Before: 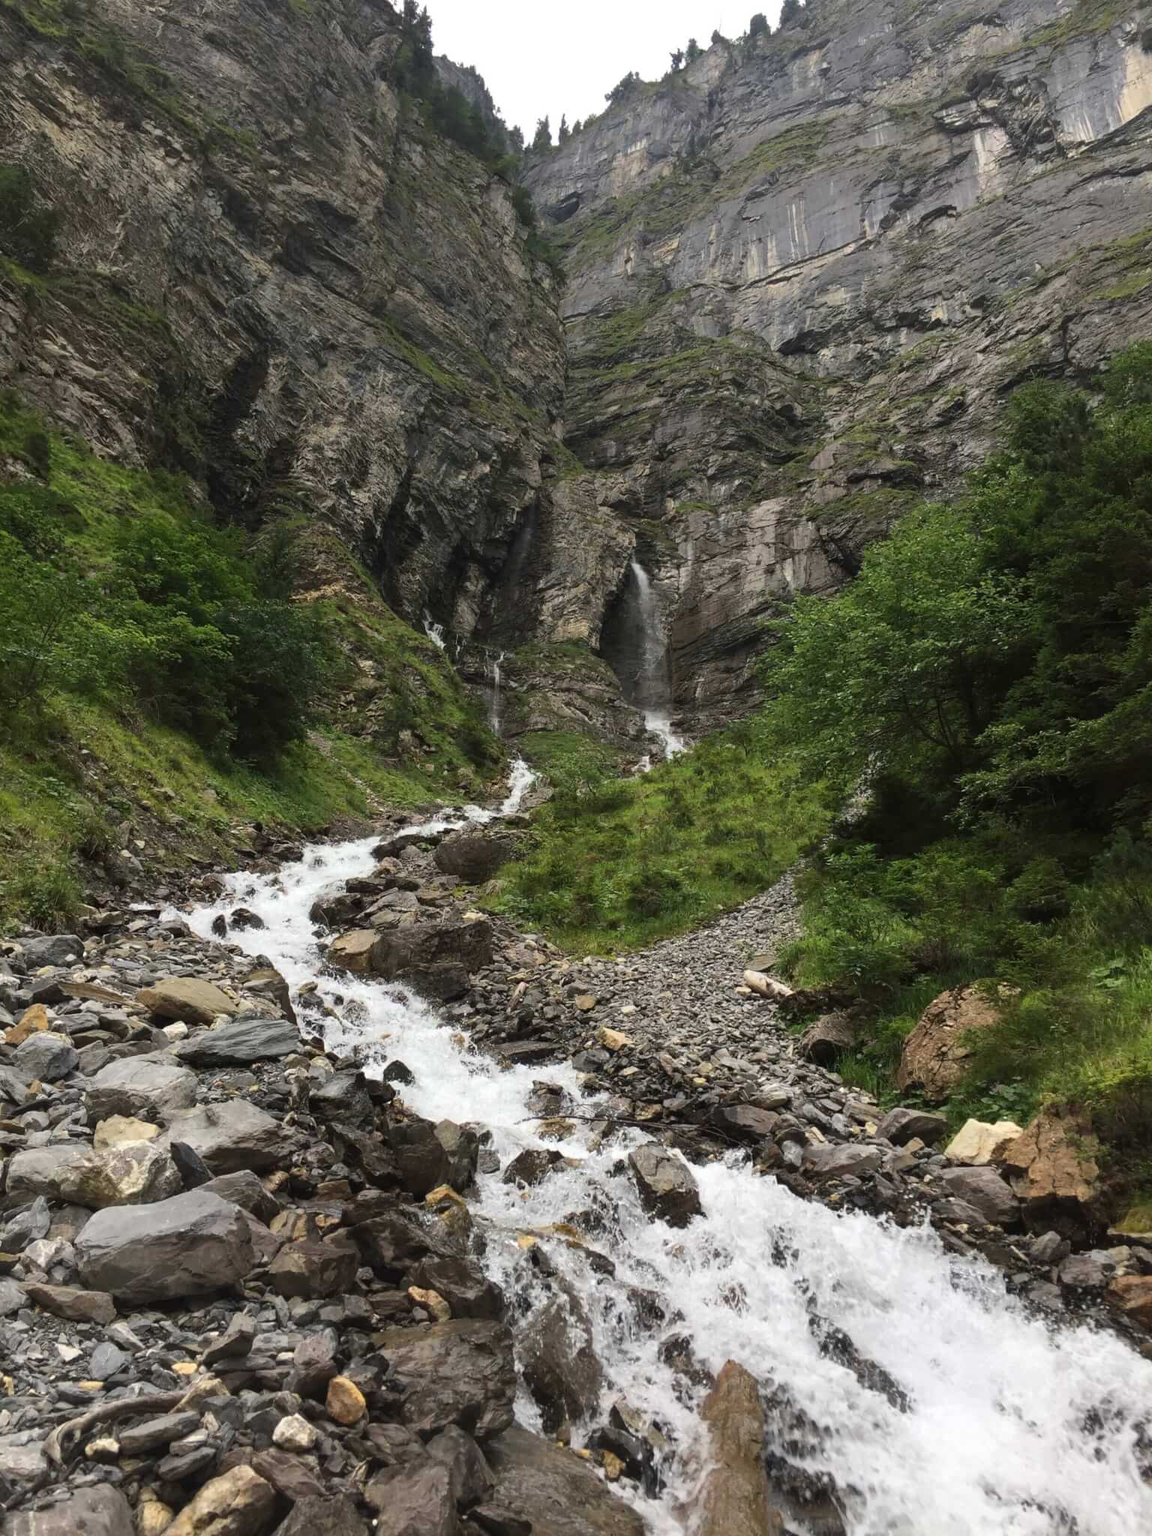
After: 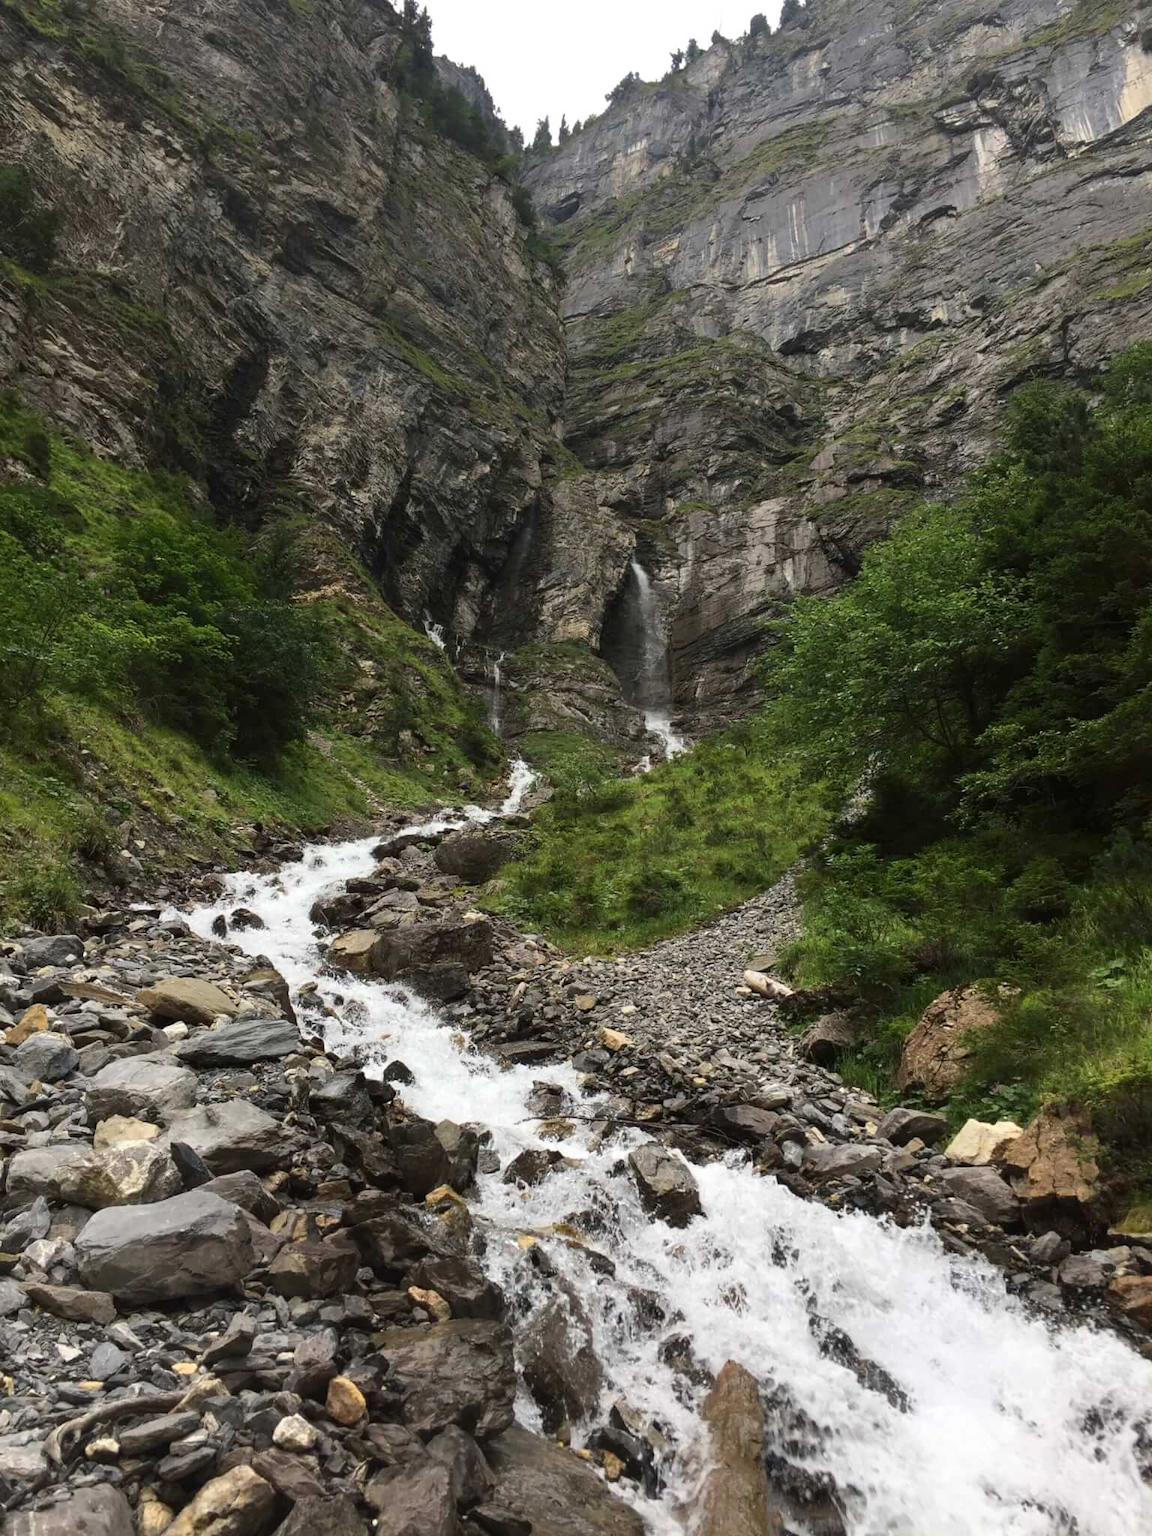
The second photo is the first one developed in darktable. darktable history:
shadows and highlights: shadows -30, highlights 30
local contrast: mode bilateral grid, contrast 20, coarseness 50, detail 102%, midtone range 0.2
